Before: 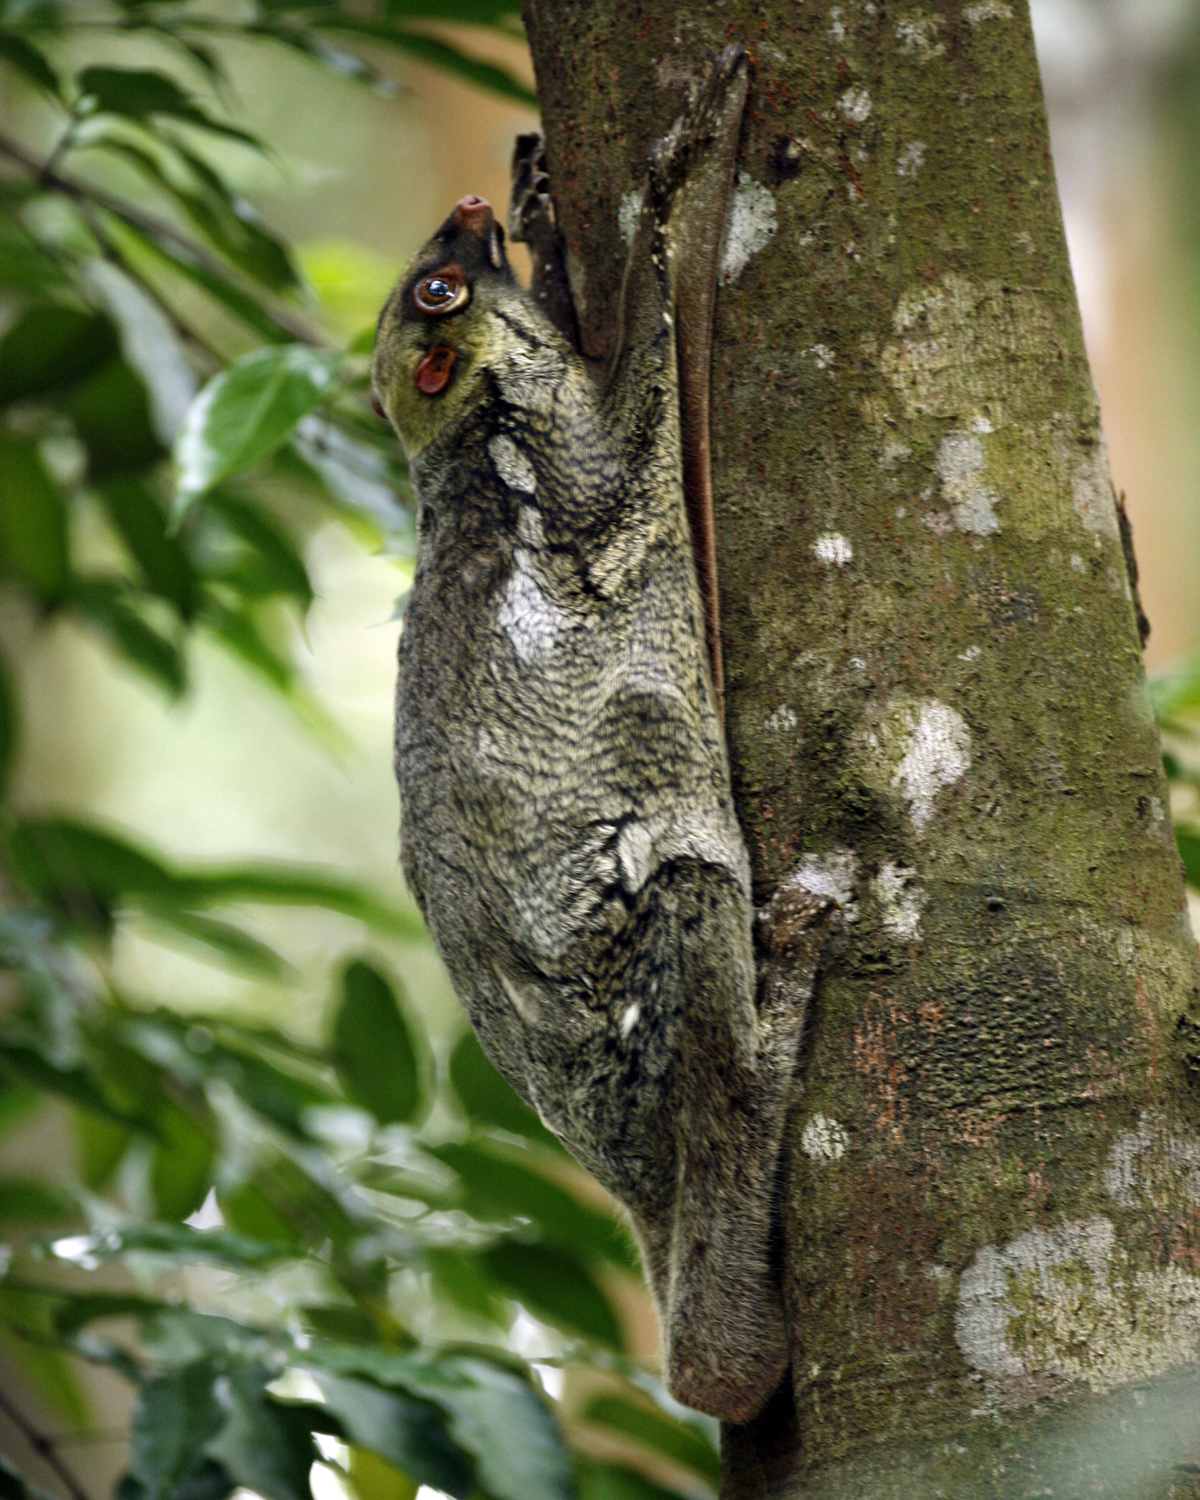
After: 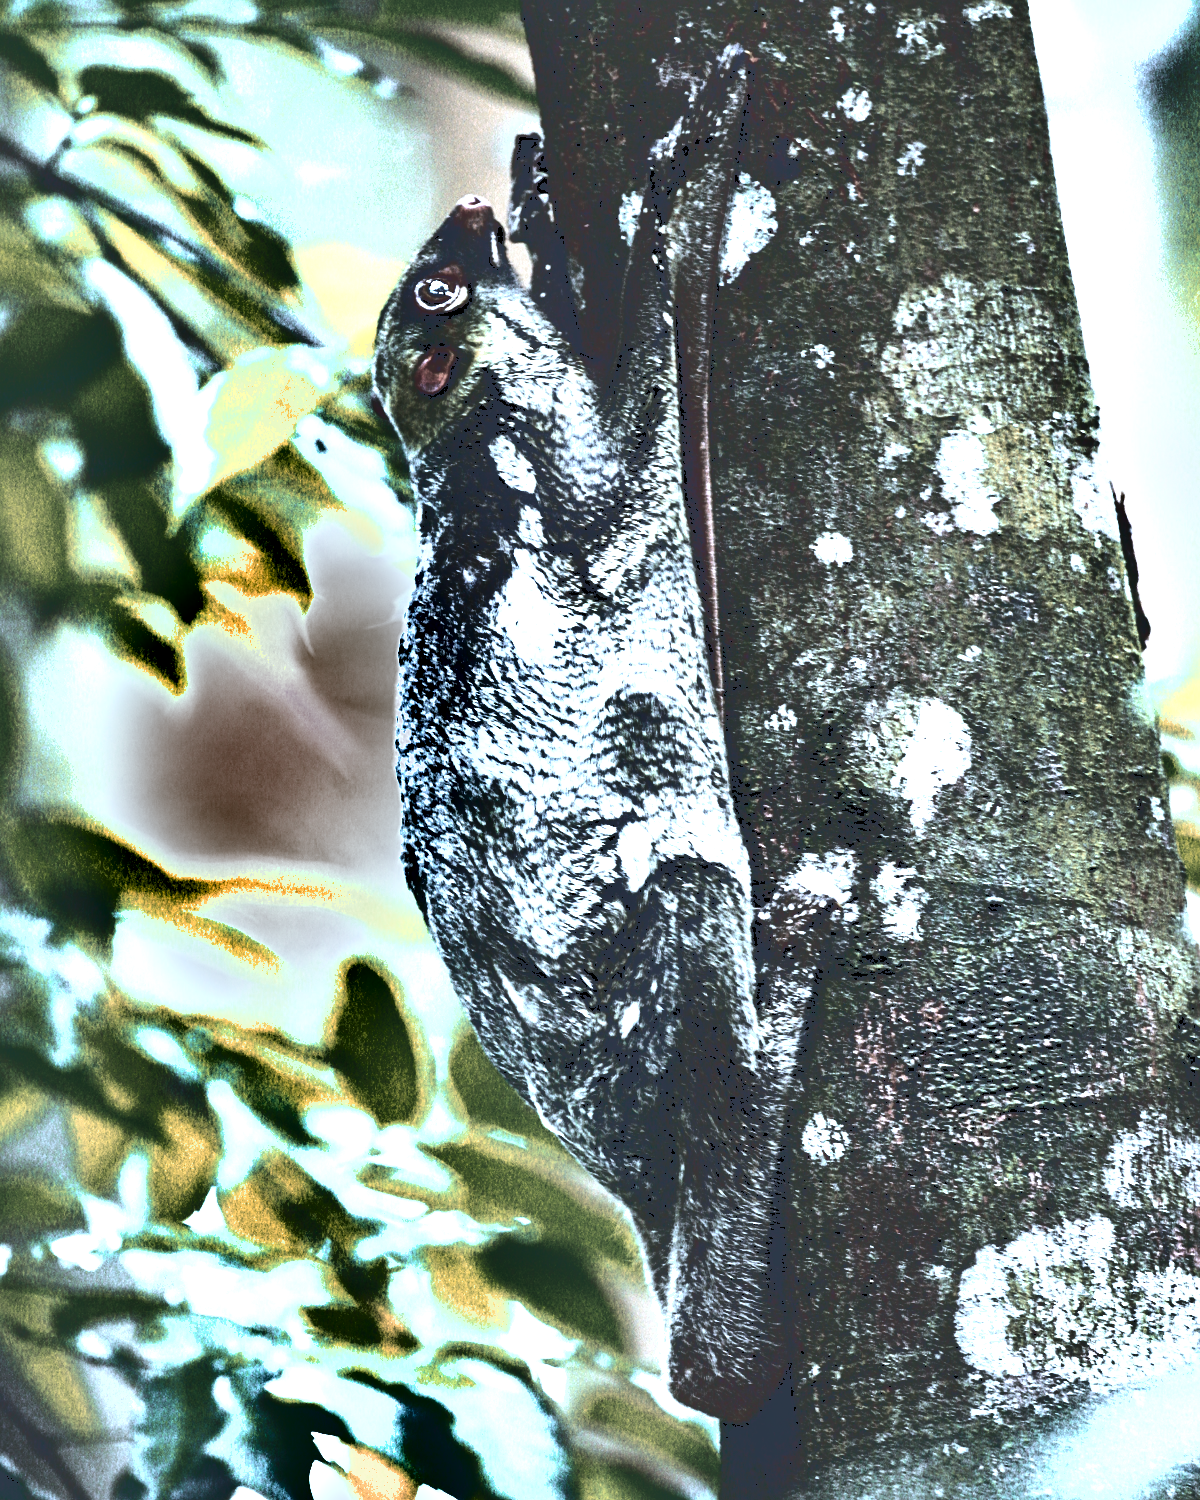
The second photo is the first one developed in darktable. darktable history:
sharpen: amount 0.591
shadows and highlights: low approximation 0.01, soften with gaussian
base curve: curves: ch0 [(0, 0.036) (0.083, 0.04) (0.804, 1)]
color zones: curves: ch0 [(0.006, 0.385) (0.143, 0.563) (0.243, 0.321) (0.352, 0.464) (0.516, 0.456) (0.625, 0.5) (0.75, 0.5) (0.875, 0.5)]; ch1 [(0, 0.5) (0.134, 0.504) (0.246, 0.463) (0.421, 0.515) (0.5, 0.56) (0.625, 0.5) (0.75, 0.5) (0.875, 0.5)]; ch2 [(0, 0.5) (0.131, 0.426) (0.307, 0.289) (0.38, 0.188) (0.513, 0.216) (0.625, 0.548) (0.75, 0.468) (0.838, 0.396) (0.971, 0.311)]
color calibration: illuminant as shot in camera, x 0.441, y 0.415, temperature 2912.68 K
color balance rgb: highlights gain › luminance 6.676%, highlights gain › chroma 0.984%, highlights gain › hue 49.55°, global offset › chroma 0.122%, global offset › hue 254.12°, linear chroma grading › global chroma 14.602%, perceptual saturation grading › global saturation -28.303%, perceptual saturation grading › highlights -21.034%, perceptual saturation grading › mid-tones -23.671%, perceptual saturation grading › shadows -23.436%, perceptual brilliance grading › global brilliance -17.322%, perceptual brilliance grading › highlights 28.734%, global vibrance 16.597%, saturation formula JzAzBz (2021)
exposure: black level correction 0, exposure 0.892 EV, compensate exposure bias true, compensate highlight preservation false
